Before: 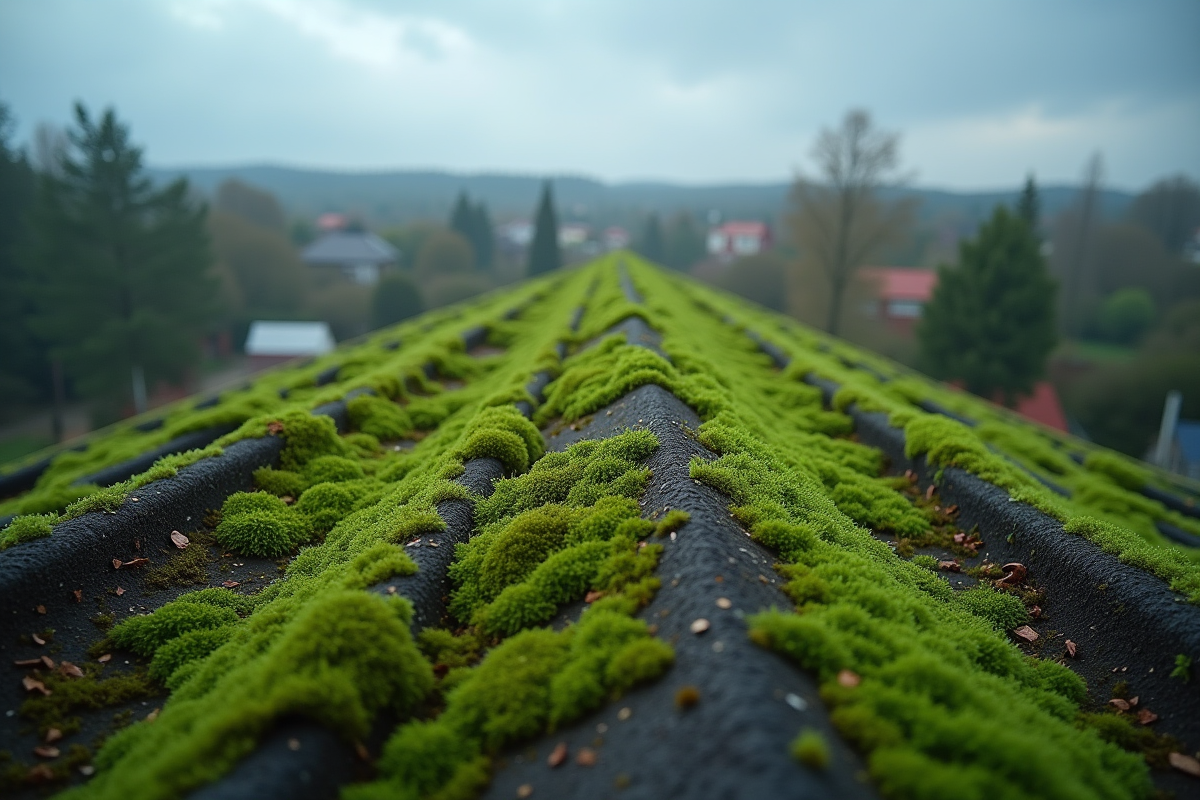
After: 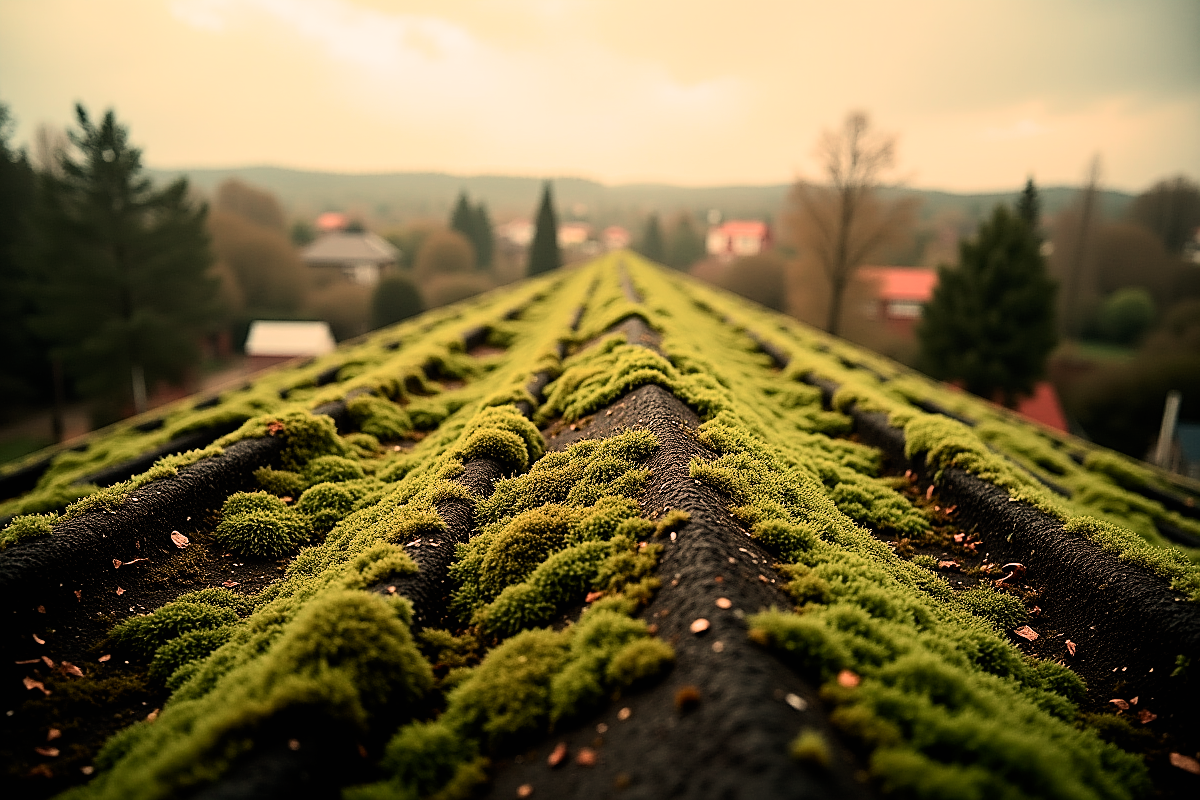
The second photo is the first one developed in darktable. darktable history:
white balance: red 1.467, blue 0.684
contrast brightness saturation: contrast 0.24, brightness 0.09
filmic rgb: black relative exposure -5 EV, white relative exposure 3.5 EV, hardness 3.19, contrast 1.3, highlights saturation mix -50%
sharpen: on, module defaults
